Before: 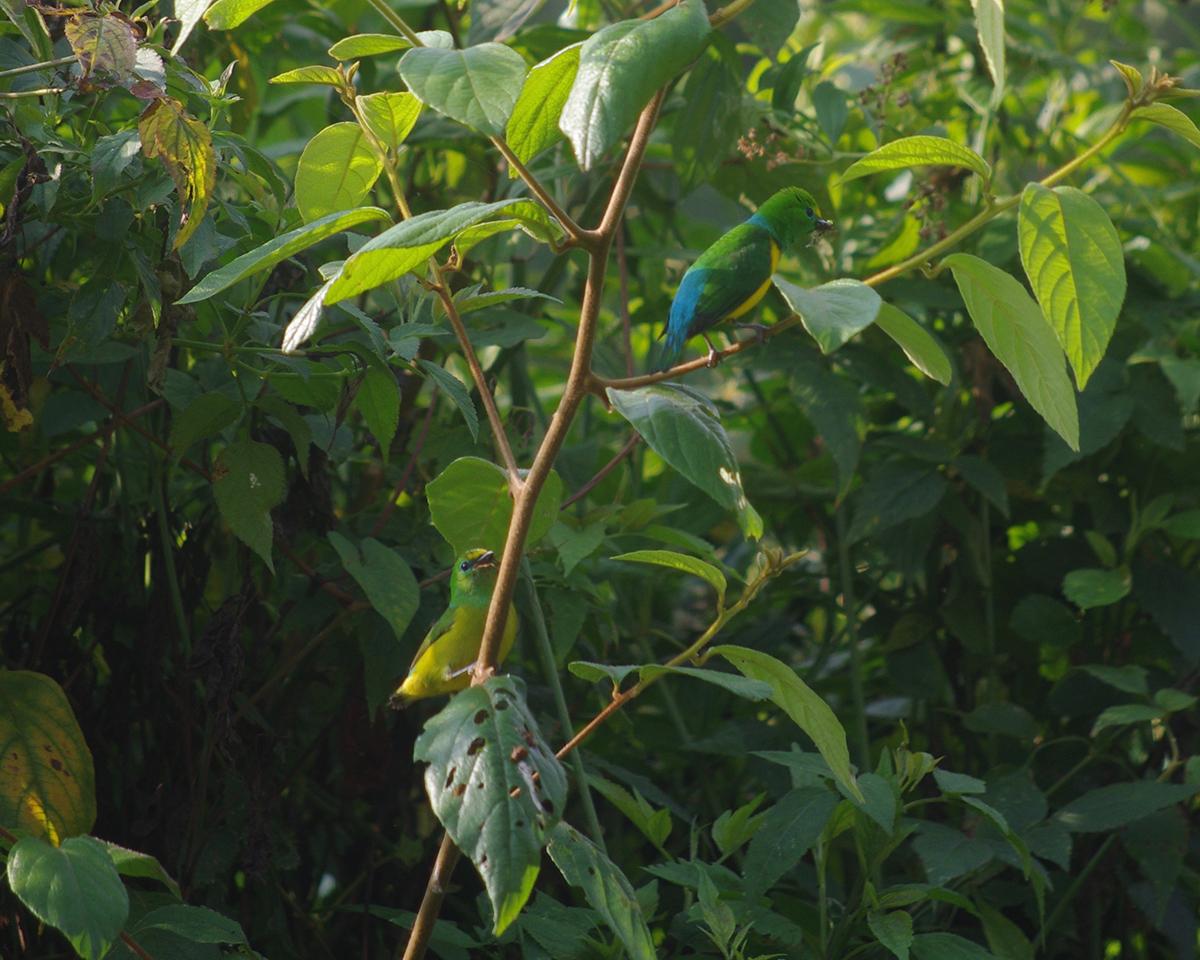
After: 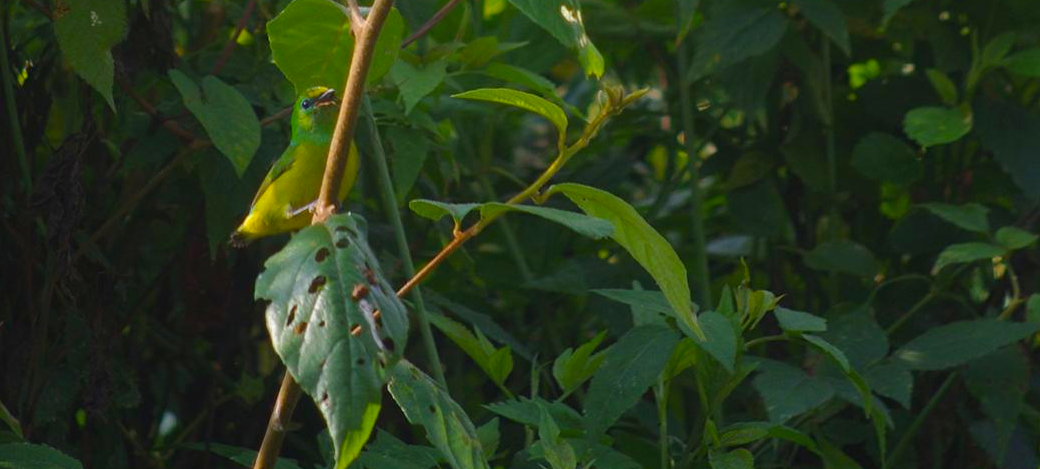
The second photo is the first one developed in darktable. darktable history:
color balance rgb: perceptual saturation grading › global saturation 20%, global vibrance 20%
crop and rotate: left 13.306%, top 48.129%, bottom 2.928%
